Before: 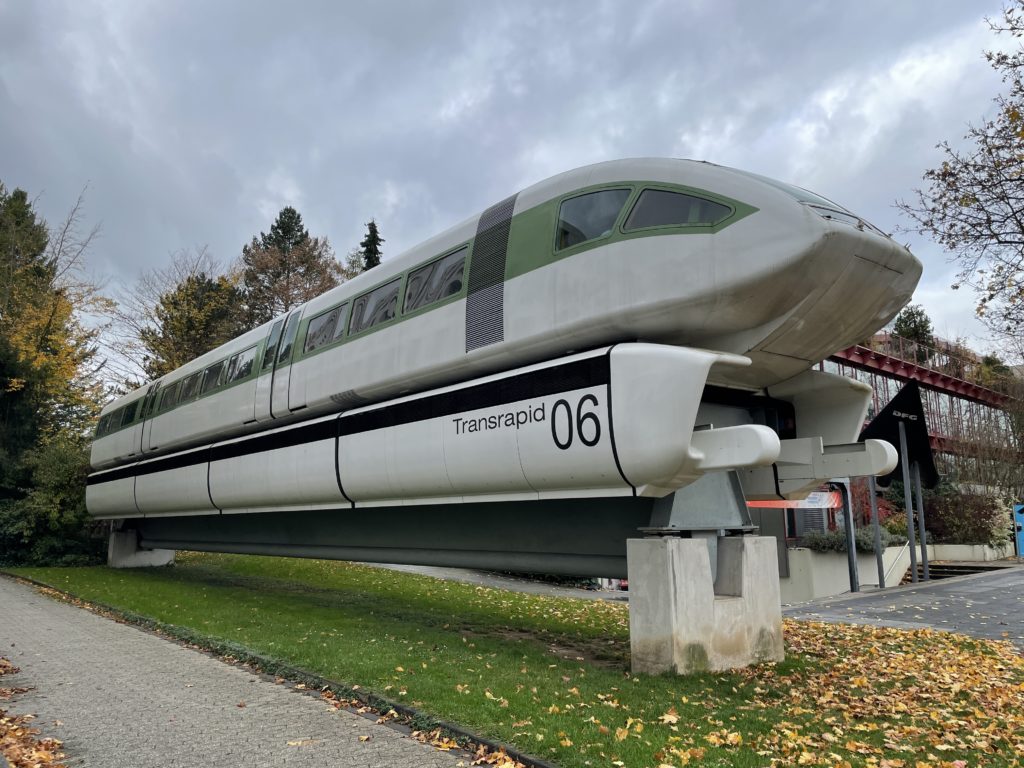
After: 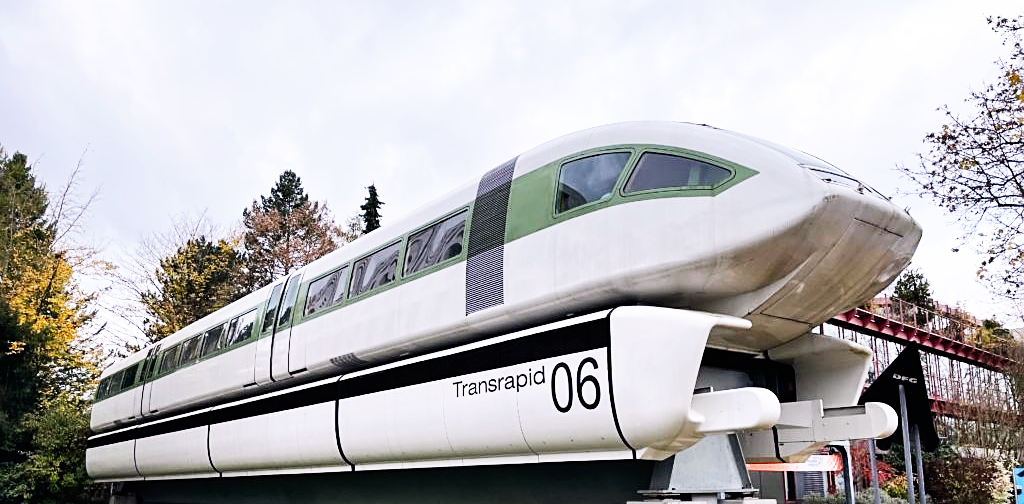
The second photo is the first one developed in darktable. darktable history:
sharpen: on, module defaults
rgb levels: preserve colors max RGB
base curve: curves: ch0 [(0, 0) (0.007, 0.004) (0.027, 0.03) (0.046, 0.07) (0.207, 0.54) (0.442, 0.872) (0.673, 0.972) (1, 1)], preserve colors none
crop and rotate: top 4.848%, bottom 29.503%
white balance: red 1.05, blue 1.072
